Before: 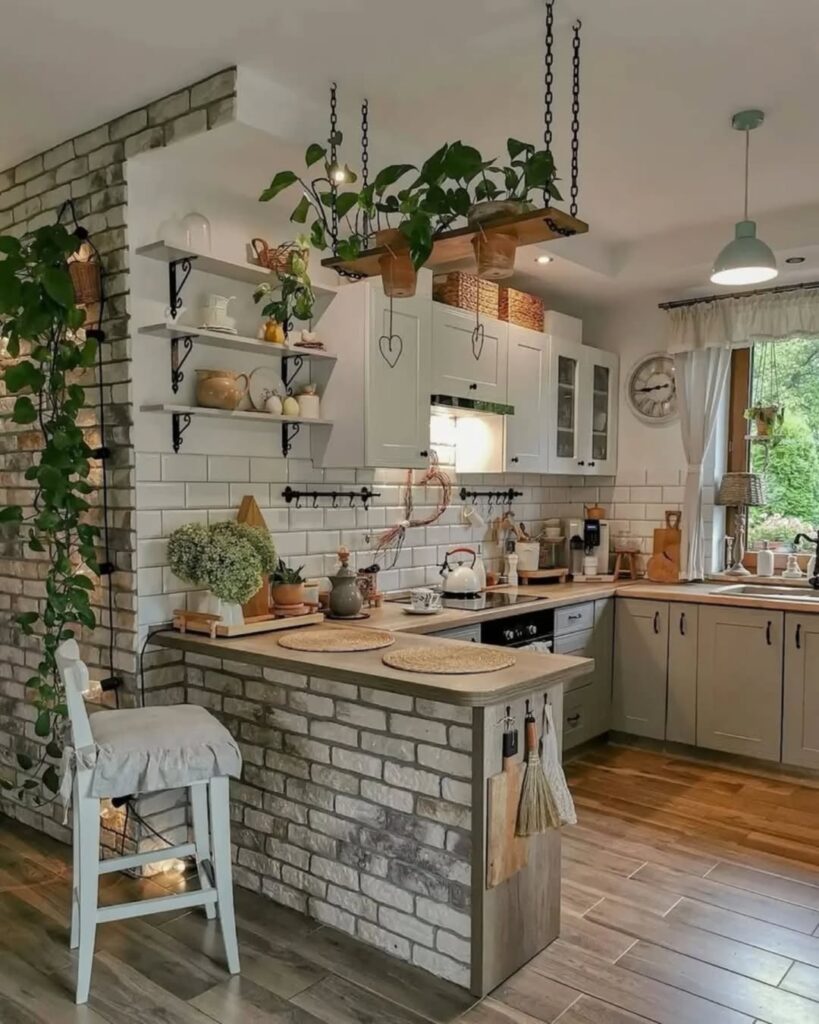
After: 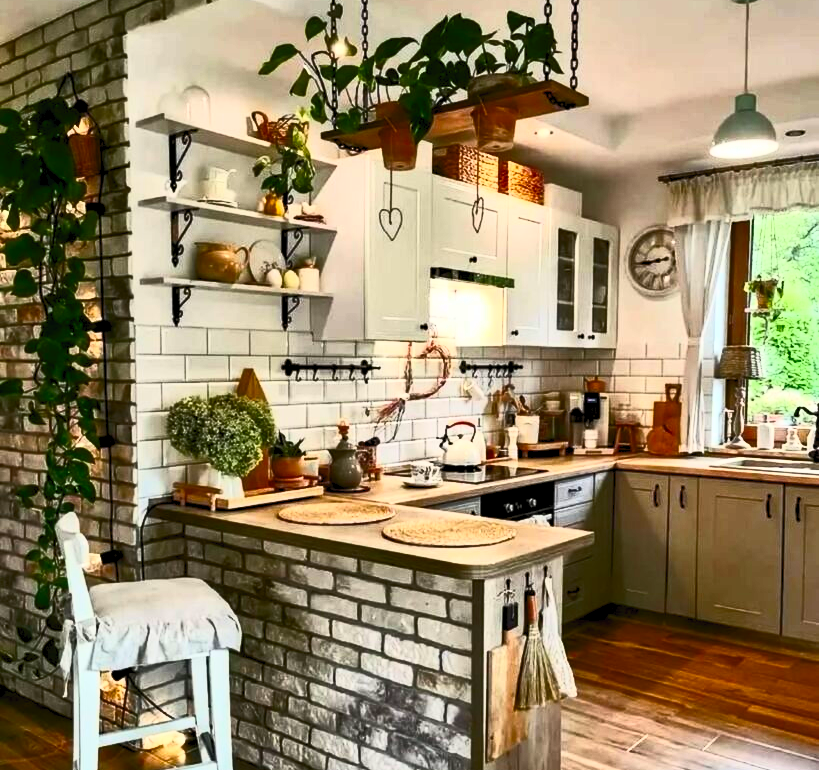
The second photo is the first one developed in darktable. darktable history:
crop and rotate: top 12.434%, bottom 12.303%
color balance rgb: power › luminance -9.246%, global offset › luminance -0.886%, perceptual saturation grading › global saturation 10.224%, saturation formula JzAzBz (2021)
contrast brightness saturation: contrast 0.835, brightness 0.581, saturation 0.578
